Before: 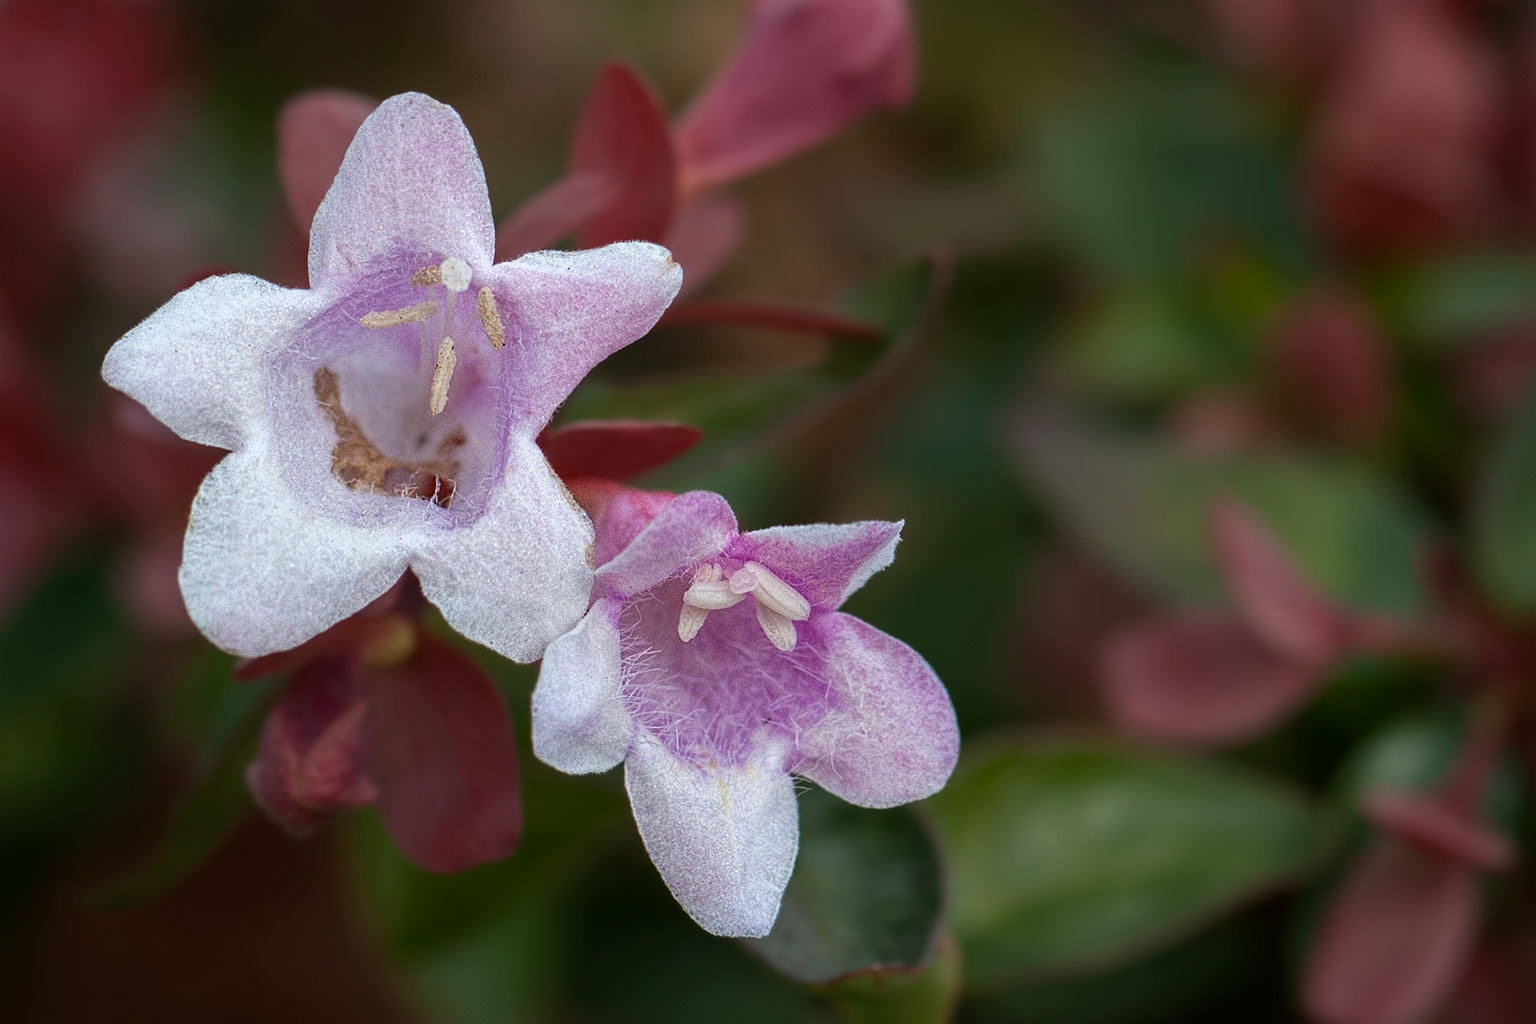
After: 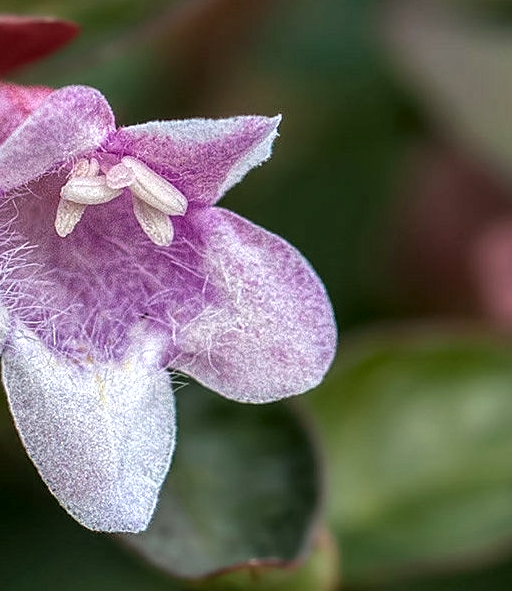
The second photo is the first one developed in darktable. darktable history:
sharpen: radius 1.859, amount 0.405, threshold 1.542
local contrast: detail 150%
shadows and highlights: soften with gaussian
exposure: exposure 0.202 EV, compensate exposure bias true, compensate highlight preservation false
crop: left 40.614%, top 39.553%, right 26.001%, bottom 2.692%
